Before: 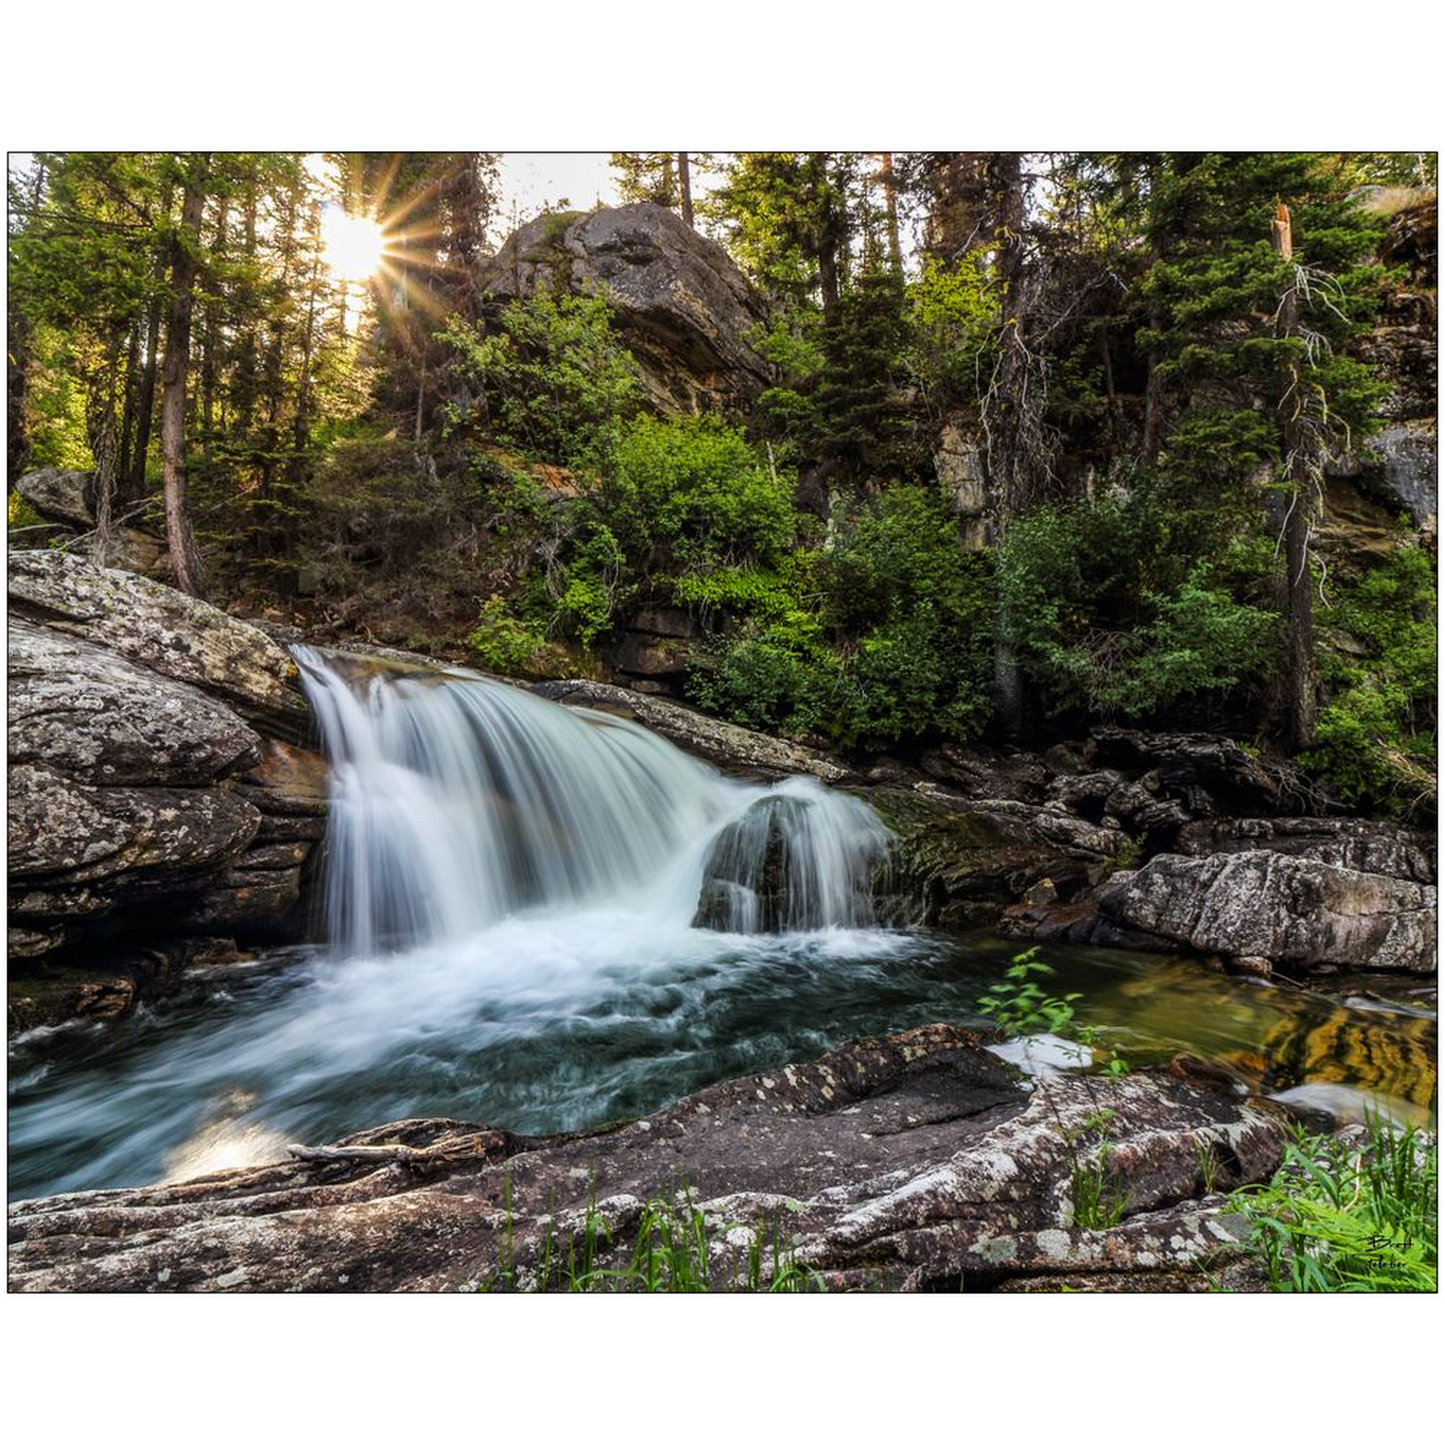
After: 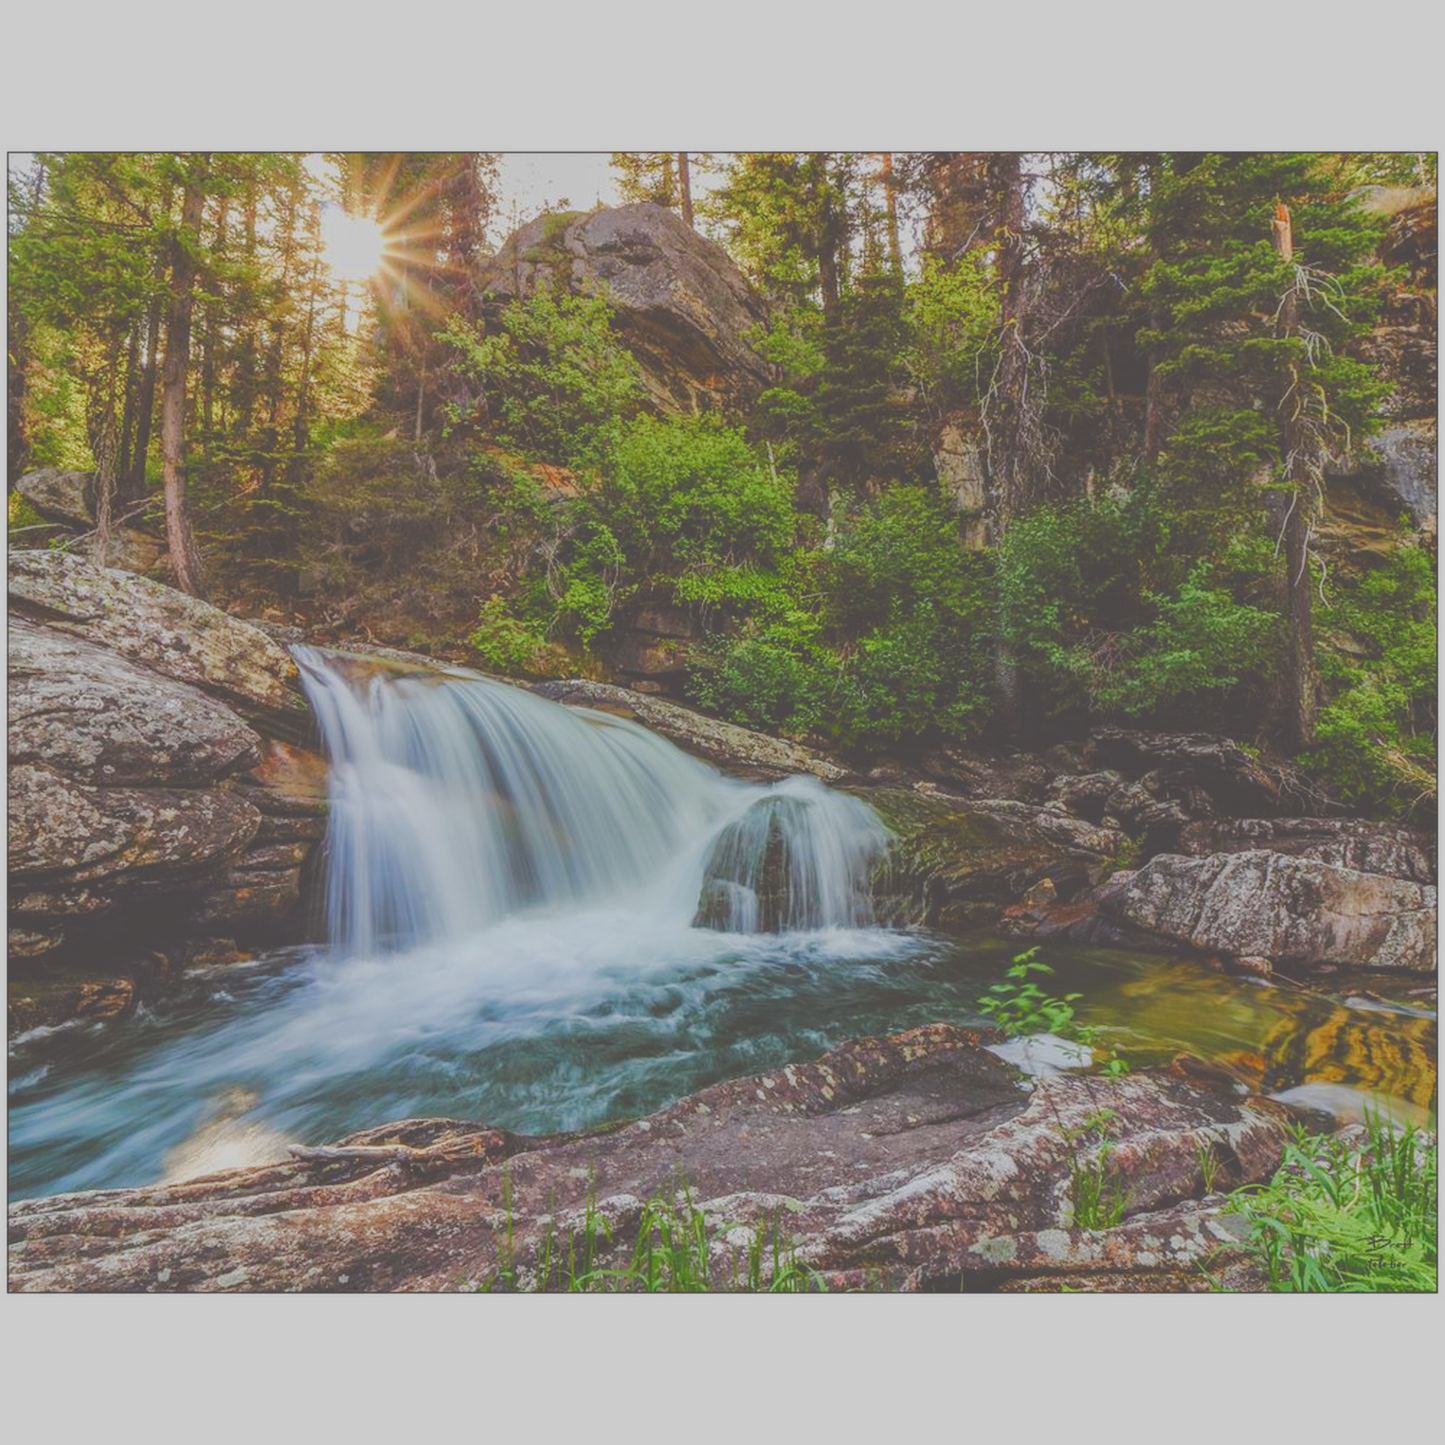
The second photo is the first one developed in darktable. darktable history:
color balance rgb: shadows lift › chroma 1.013%, shadows lift › hue 29.76°, global offset › luminance 0.486%, linear chroma grading › global chroma 0.441%, perceptual saturation grading › global saturation 0.656%, perceptual saturation grading › highlights -34.819%, perceptual saturation grading › mid-tones 15.077%, perceptual saturation grading › shadows 47.325%, perceptual brilliance grading › mid-tones 9.326%, perceptual brilliance grading › shadows 15.395%, contrast -29.632%
velvia: strength 15.5%
exposure: black level correction -0.028, compensate exposure bias true, compensate highlight preservation false
